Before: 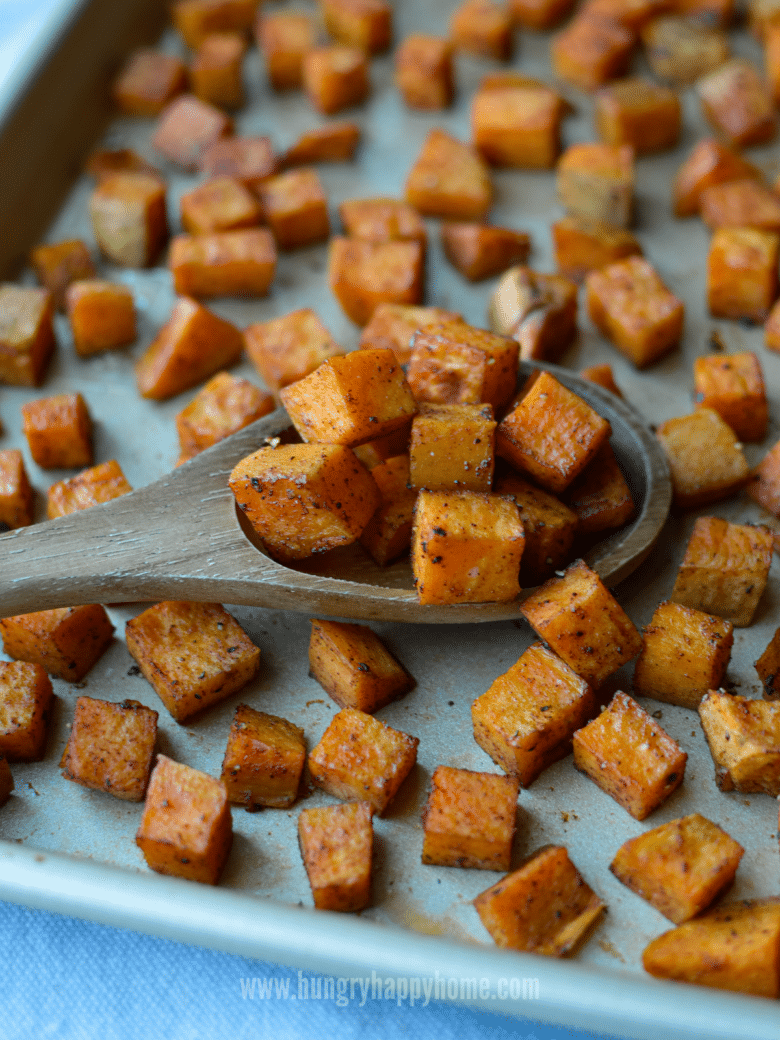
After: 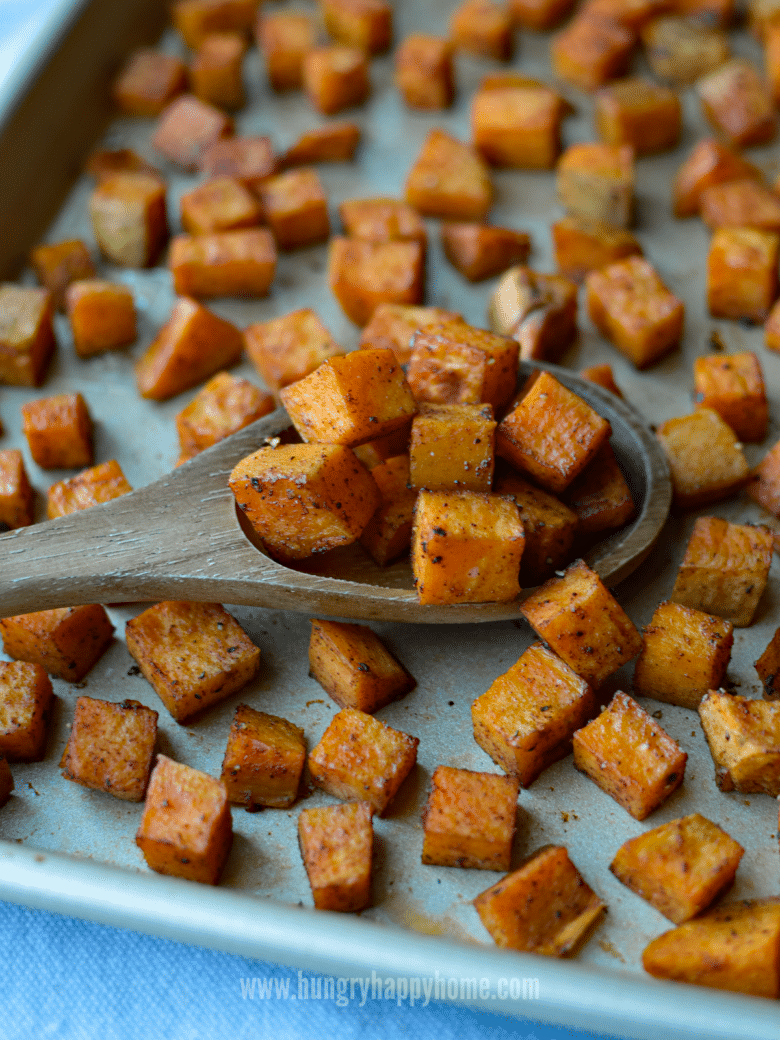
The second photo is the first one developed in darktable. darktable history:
tone equalizer: on, module defaults
haze removal: compatibility mode true, adaptive false
rotate and perspective: automatic cropping original format, crop left 0, crop top 0
